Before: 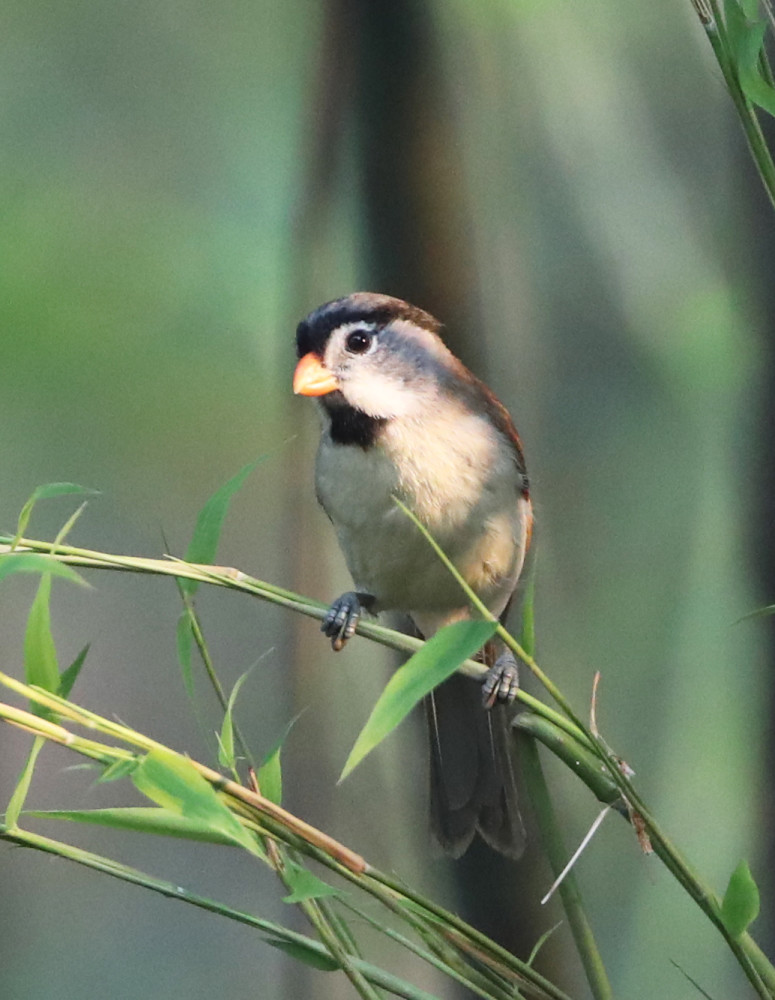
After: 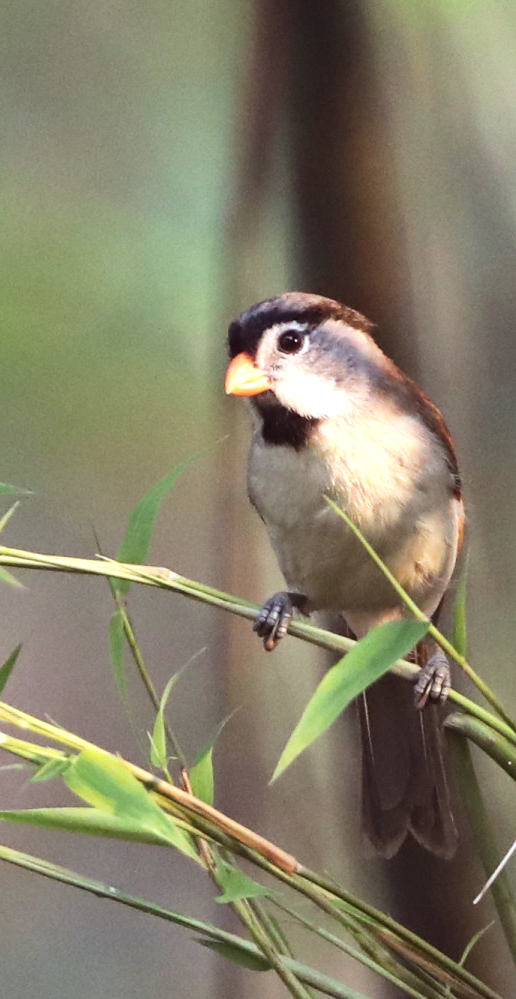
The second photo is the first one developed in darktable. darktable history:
tone equalizer: -8 EV -0.417 EV, -7 EV -0.389 EV, -6 EV -0.333 EV, -5 EV -0.222 EV, -3 EV 0.222 EV, -2 EV 0.333 EV, -1 EV 0.389 EV, +0 EV 0.417 EV, edges refinement/feathering 500, mask exposure compensation -1.57 EV, preserve details no
rgb levels: mode RGB, independent channels, levels [[0, 0.474, 1], [0, 0.5, 1], [0, 0.5, 1]]
crop and rotate: left 8.786%, right 24.548%
